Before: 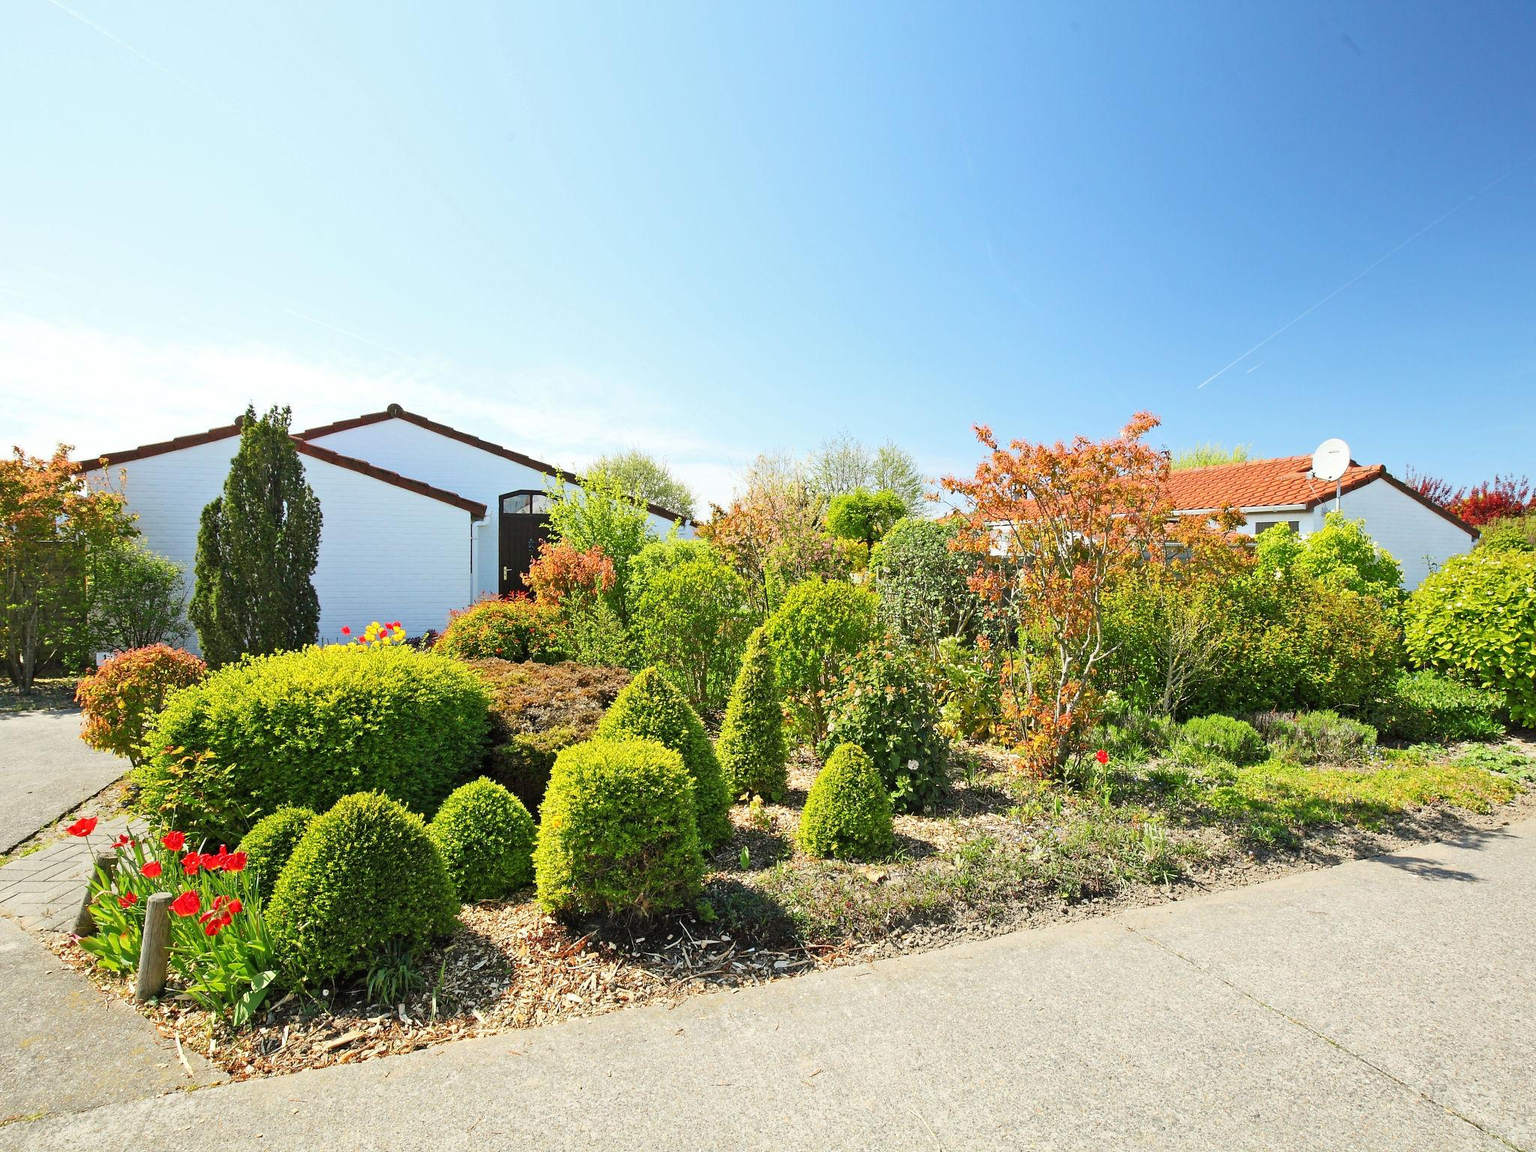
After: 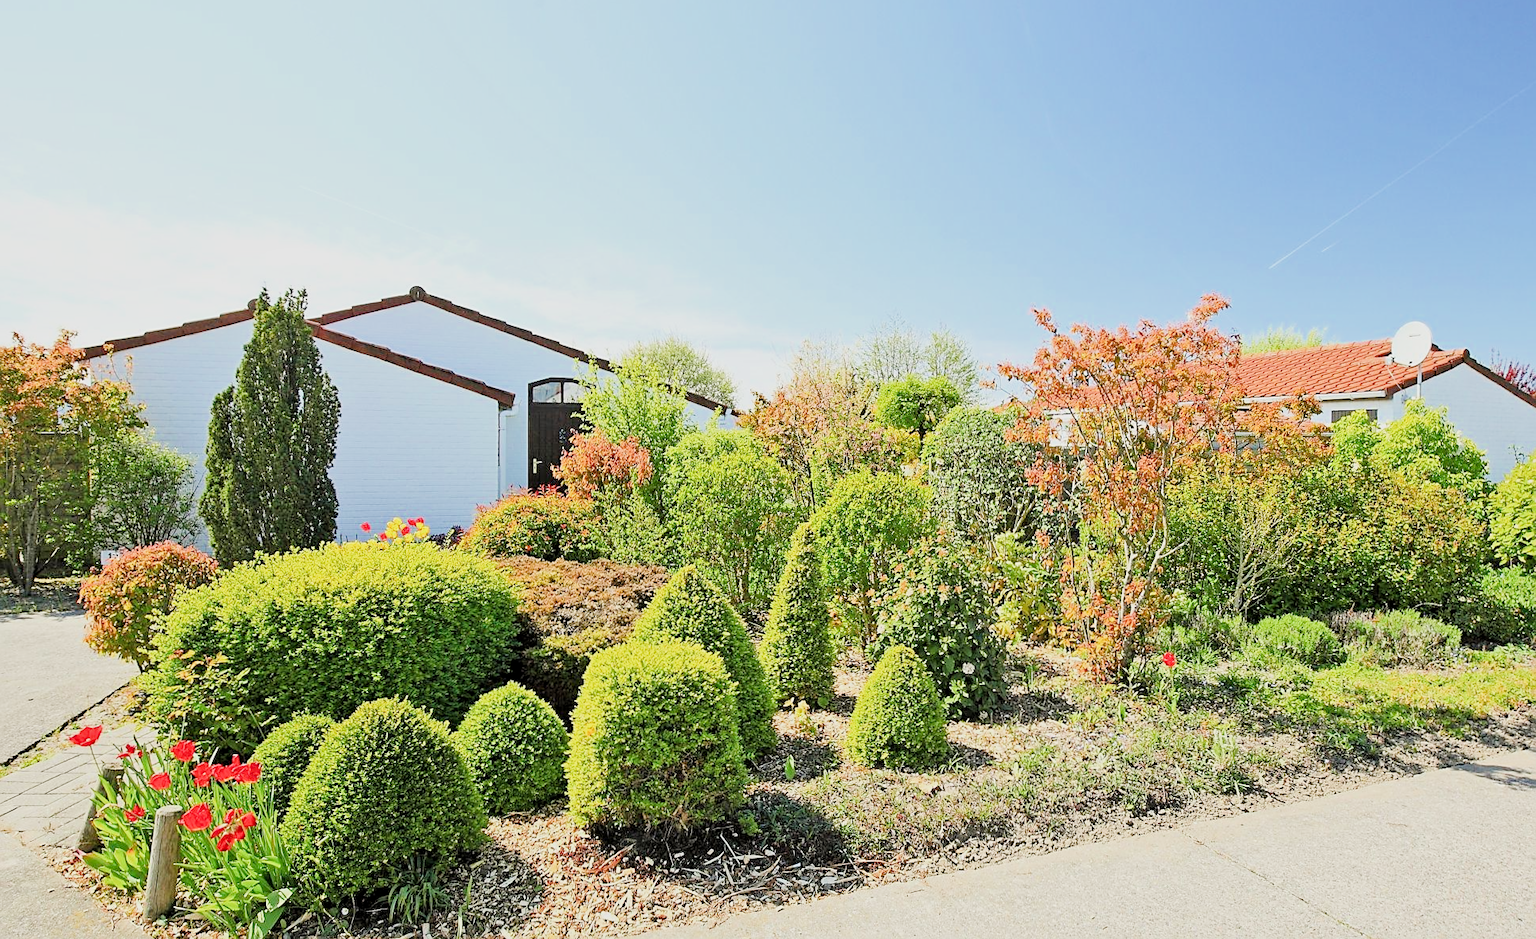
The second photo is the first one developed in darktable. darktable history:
crop and rotate: angle 0.104°, top 11.65%, right 5.562%, bottom 11.291%
local contrast: mode bilateral grid, contrast 20, coarseness 50, detail 119%, midtone range 0.2
filmic rgb: middle gray luminance 29.88%, black relative exposure -8.92 EV, white relative exposure 7.01 EV, target black luminance 0%, hardness 2.93, latitude 1.8%, contrast 0.959, highlights saturation mix 5.97%, shadows ↔ highlights balance 12.61%
exposure: black level correction 0, exposure 1.03 EV, compensate exposure bias true, compensate highlight preservation false
sharpen: on, module defaults
